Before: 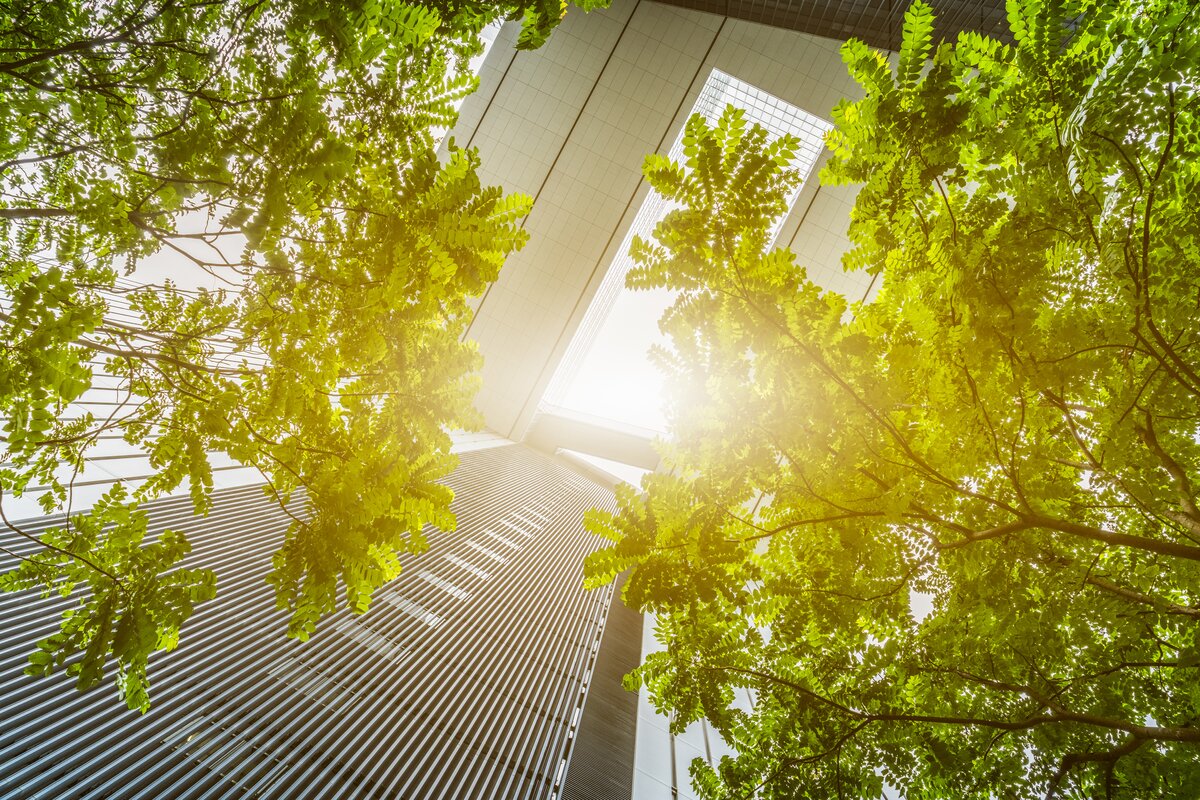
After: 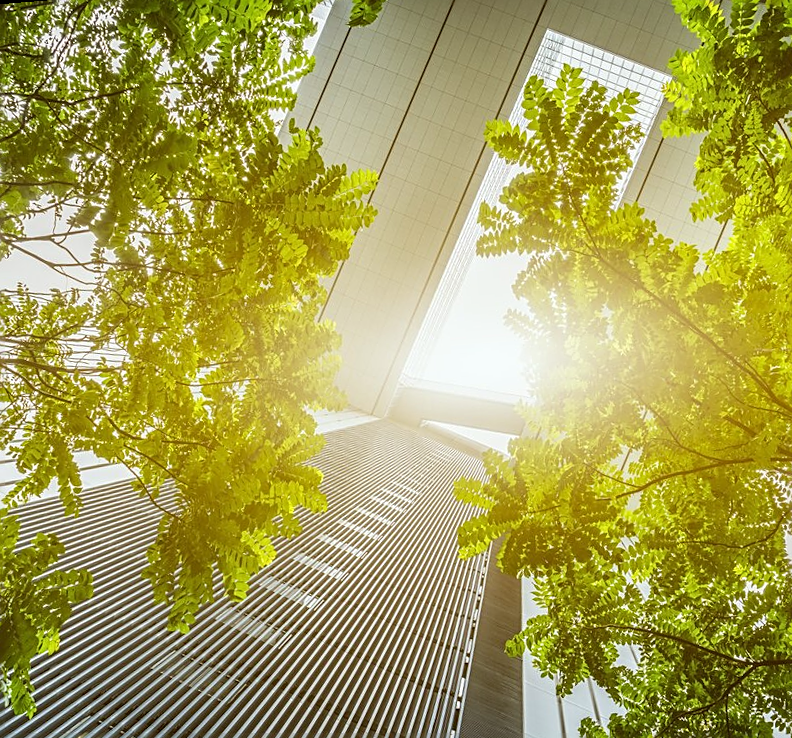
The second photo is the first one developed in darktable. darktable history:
sharpen: on, module defaults
white balance: red 0.978, blue 0.999
crop and rotate: left 9.061%, right 20.142%
rotate and perspective: rotation -4.57°, crop left 0.054, crop right 0.944, crop top 0.087, crop bottom 0.914
